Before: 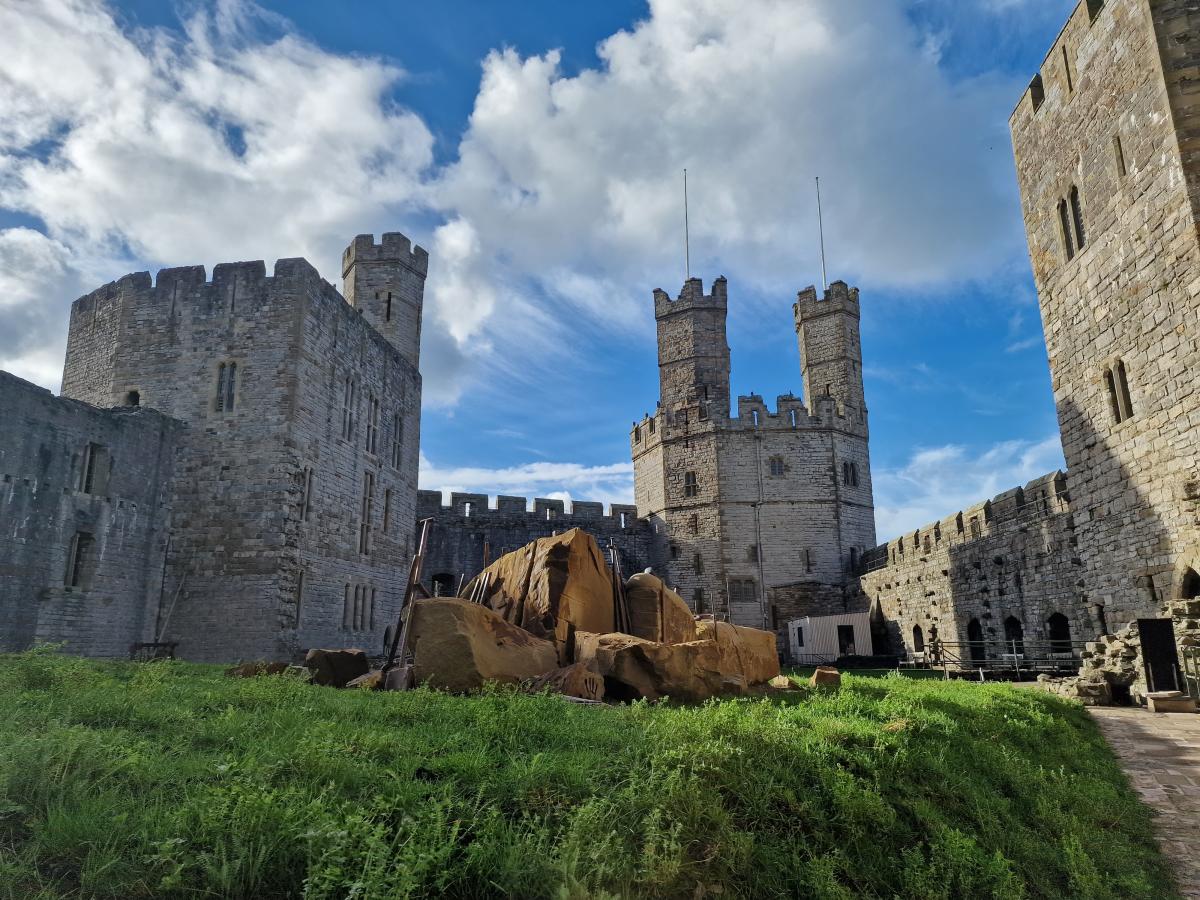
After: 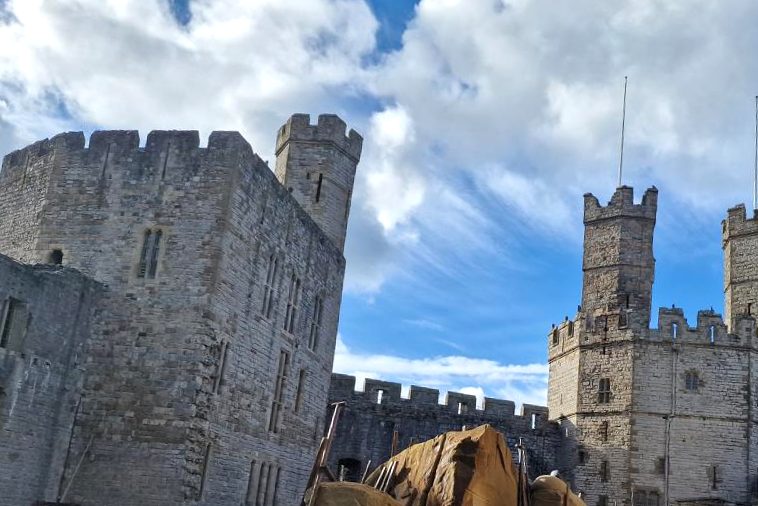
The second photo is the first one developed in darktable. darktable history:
crop and rotate: angle -4.99°, left 2.122%, top 6.945%, right 27.566%, bottom 30.519%
exposure: exposure 0.191 EV
